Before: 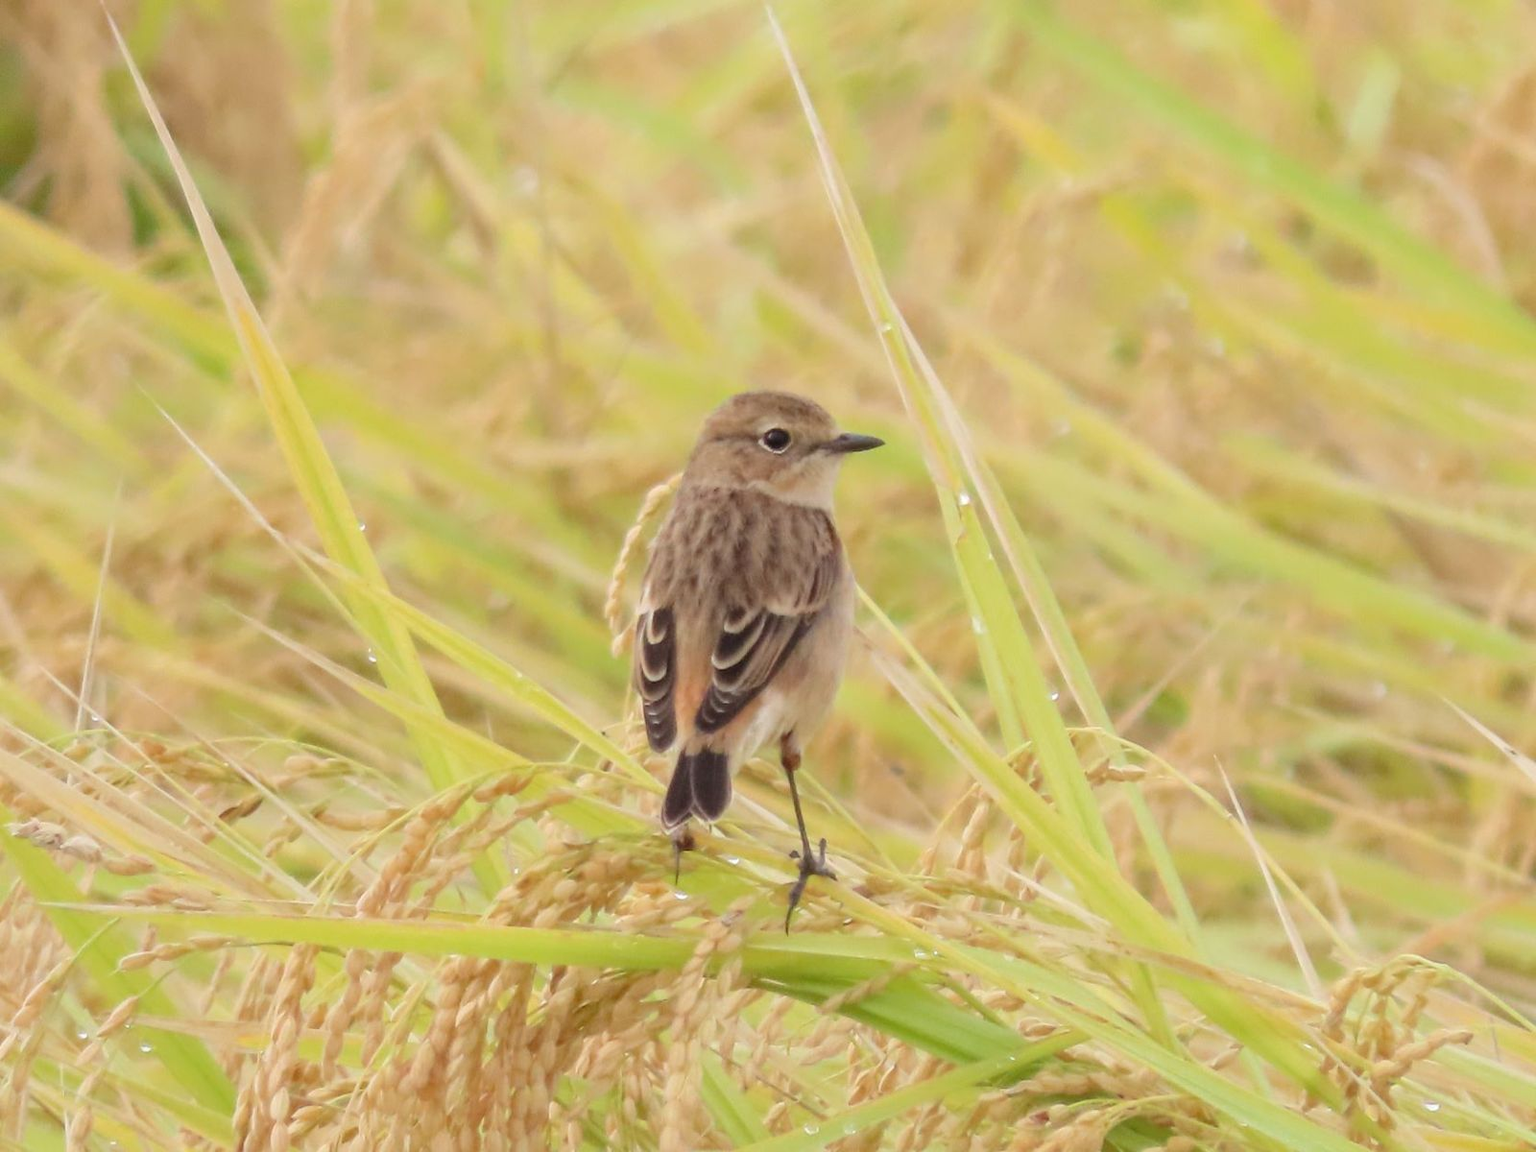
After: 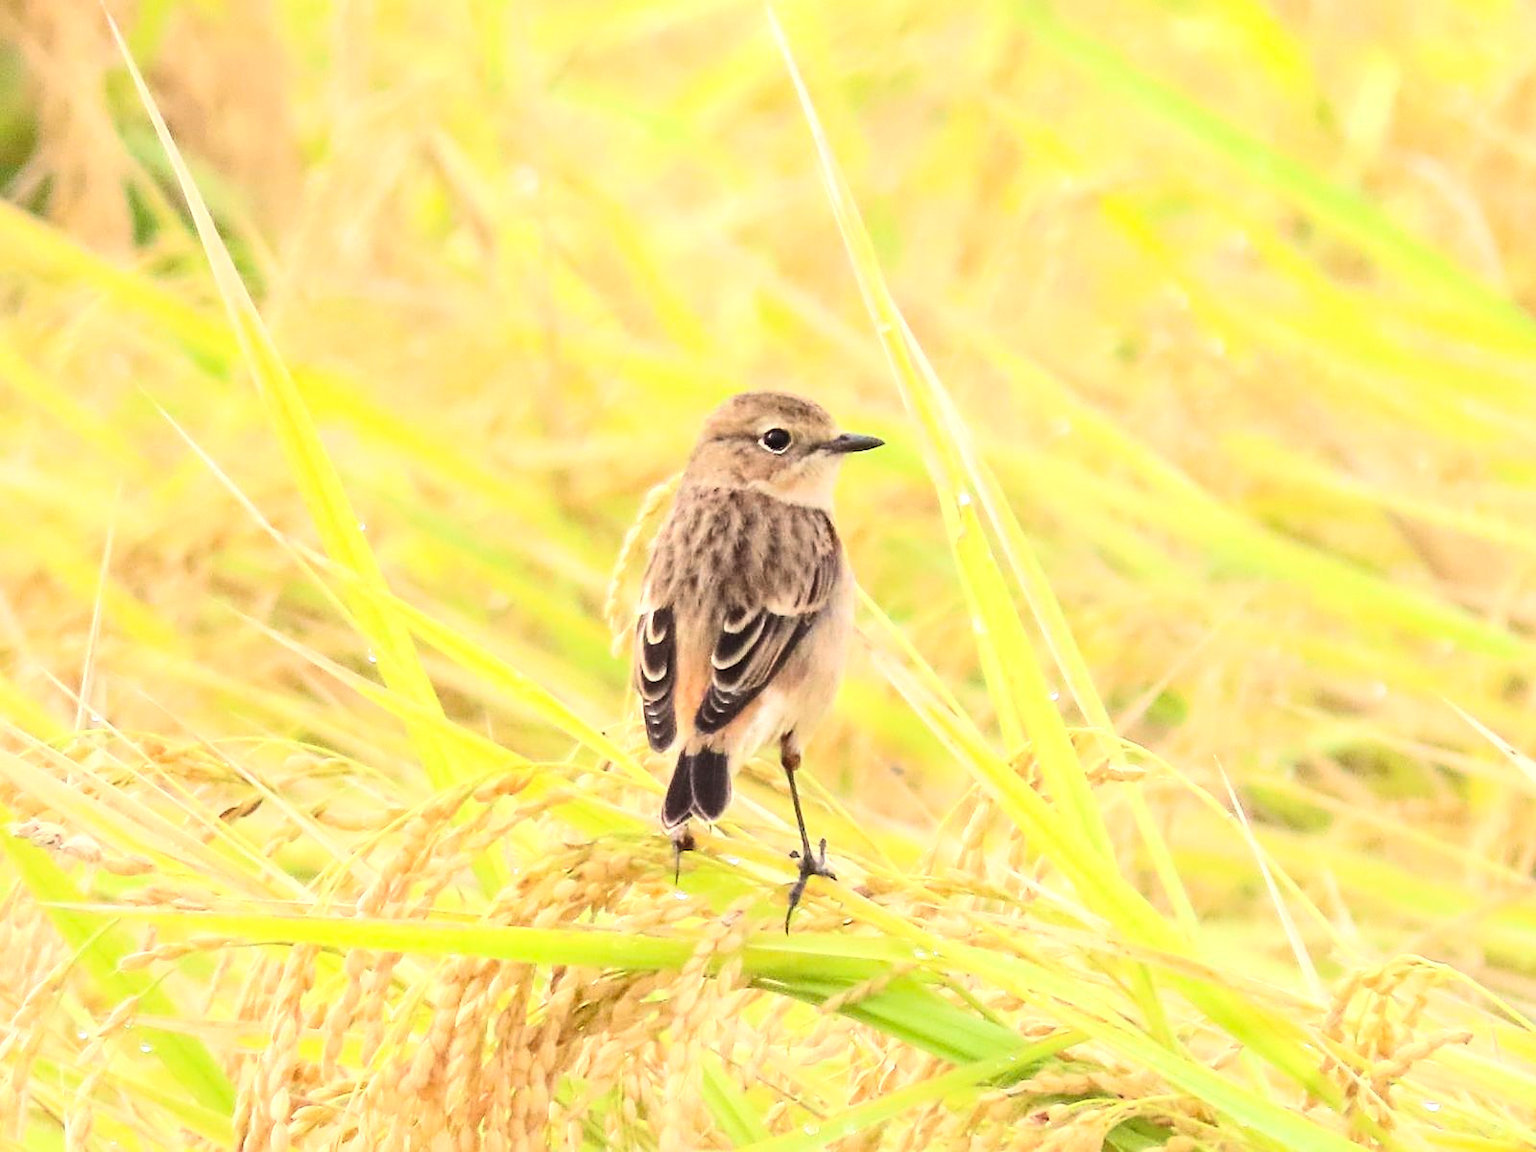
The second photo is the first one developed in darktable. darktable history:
tone equalizer: -8 EV -0.75 EV, -7 EV -0.7 EV, -6 EV -0.6 EV, -5 EV -0.4 EV, -3 EV 0.4 EV, -2 EV 0.6 EV, -1 EV 0.7 EV, +0 EV 0.75 EV, edges refinement/feathering 500, mask exposure compensation -1.57 EV, preserve details no
contrast brightness saturation: contrast 0.2, brightness 0.16, saturation 0.22
sharpen: on, module defaults
